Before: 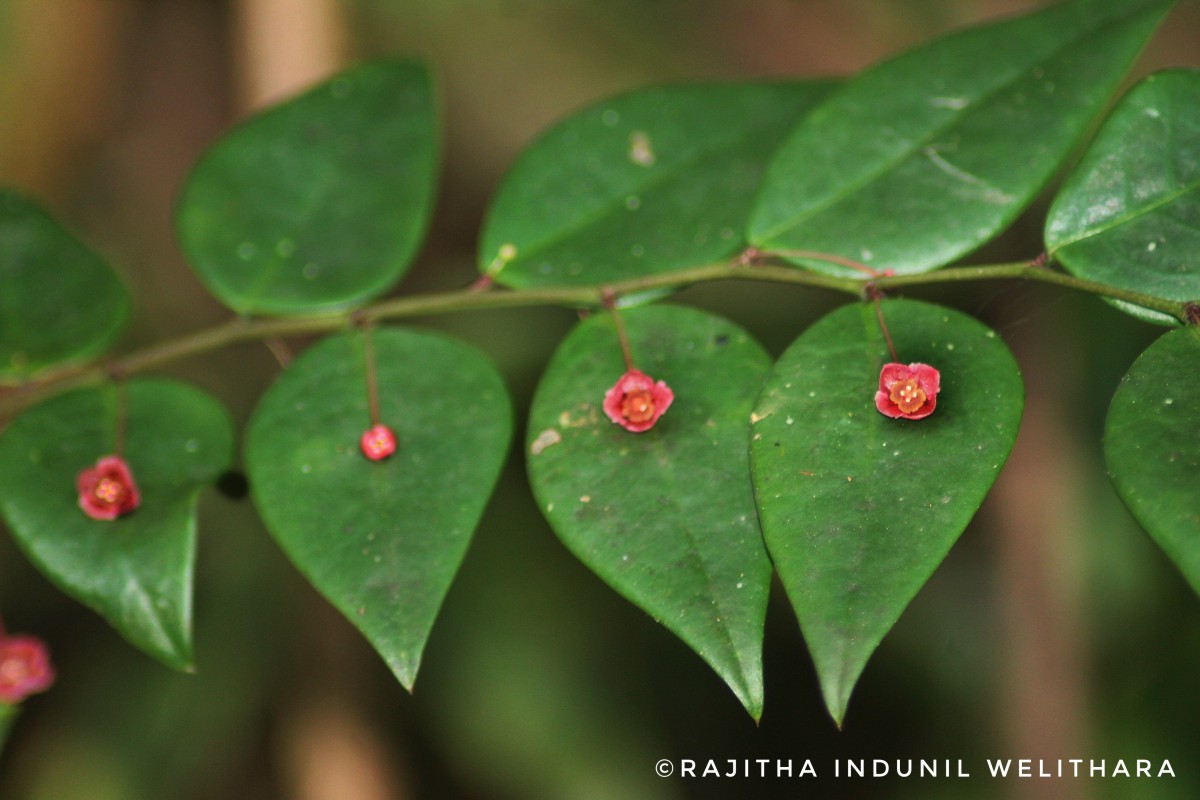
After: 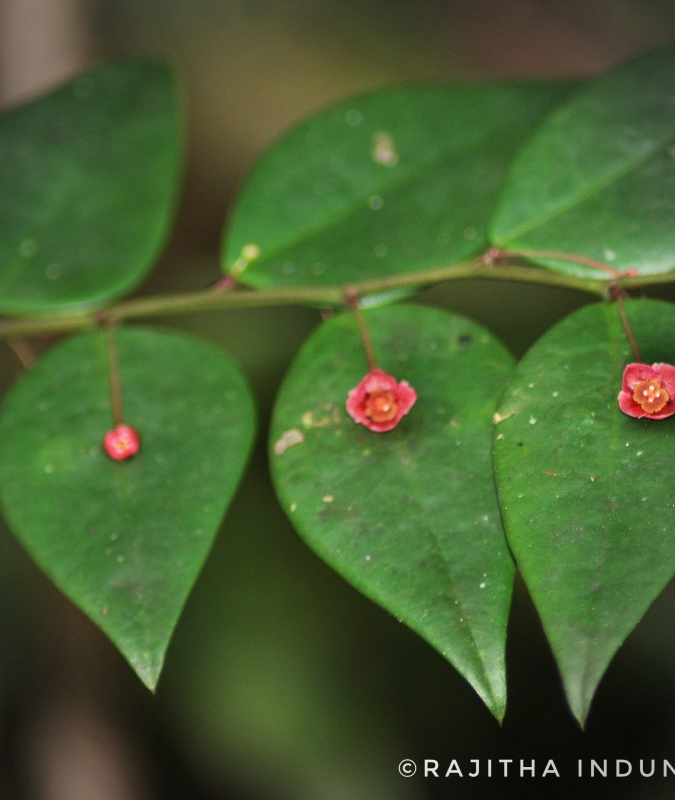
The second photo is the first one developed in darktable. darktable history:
vignetting: fall-off radius 31.48%, brightness -0.472
crop: left 21.496%, right 22.254%
